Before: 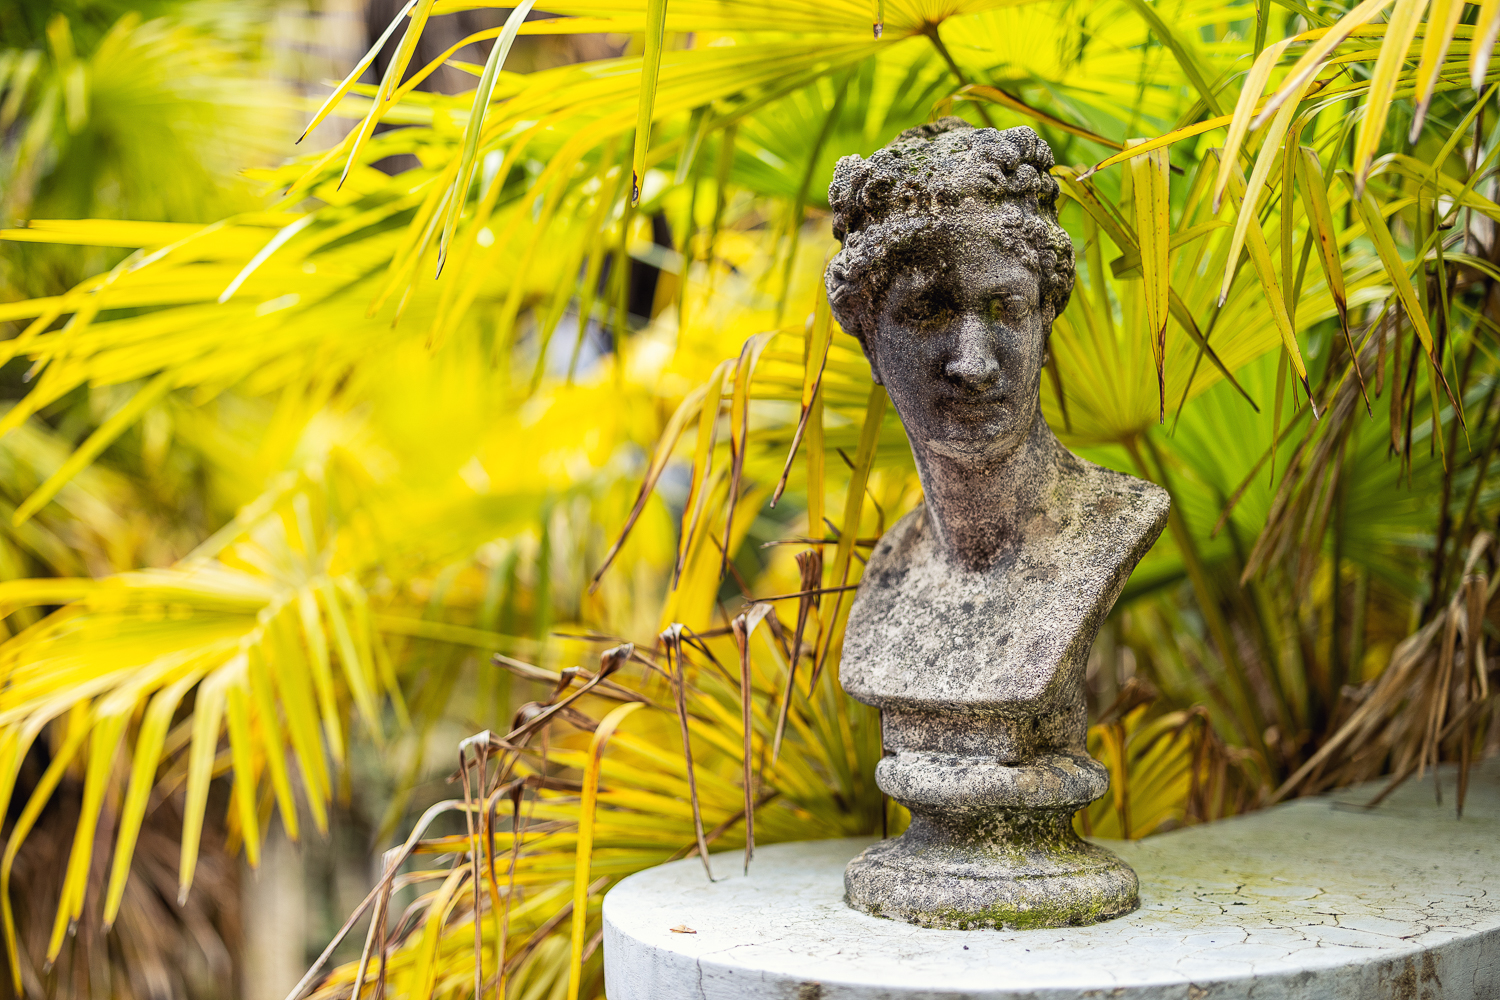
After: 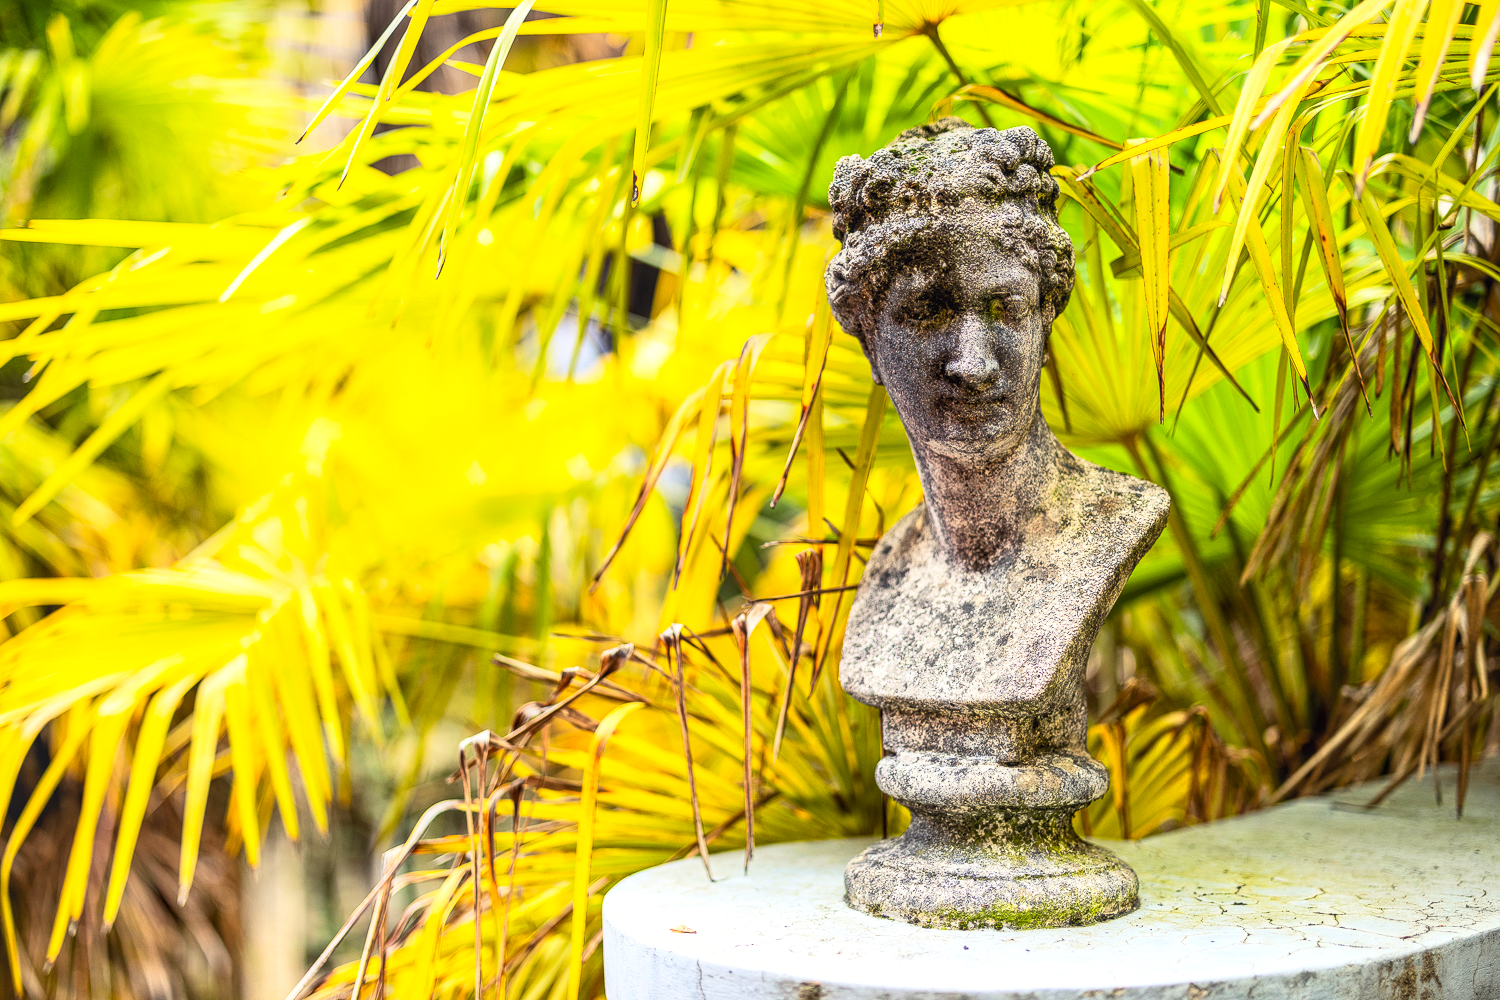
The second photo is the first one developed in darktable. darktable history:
contrast brightness saturation: contrast 0.24, brightness 0.26, saturation 0.39
local contrast: on, module defaults
tone equalizer: on, module defaults
